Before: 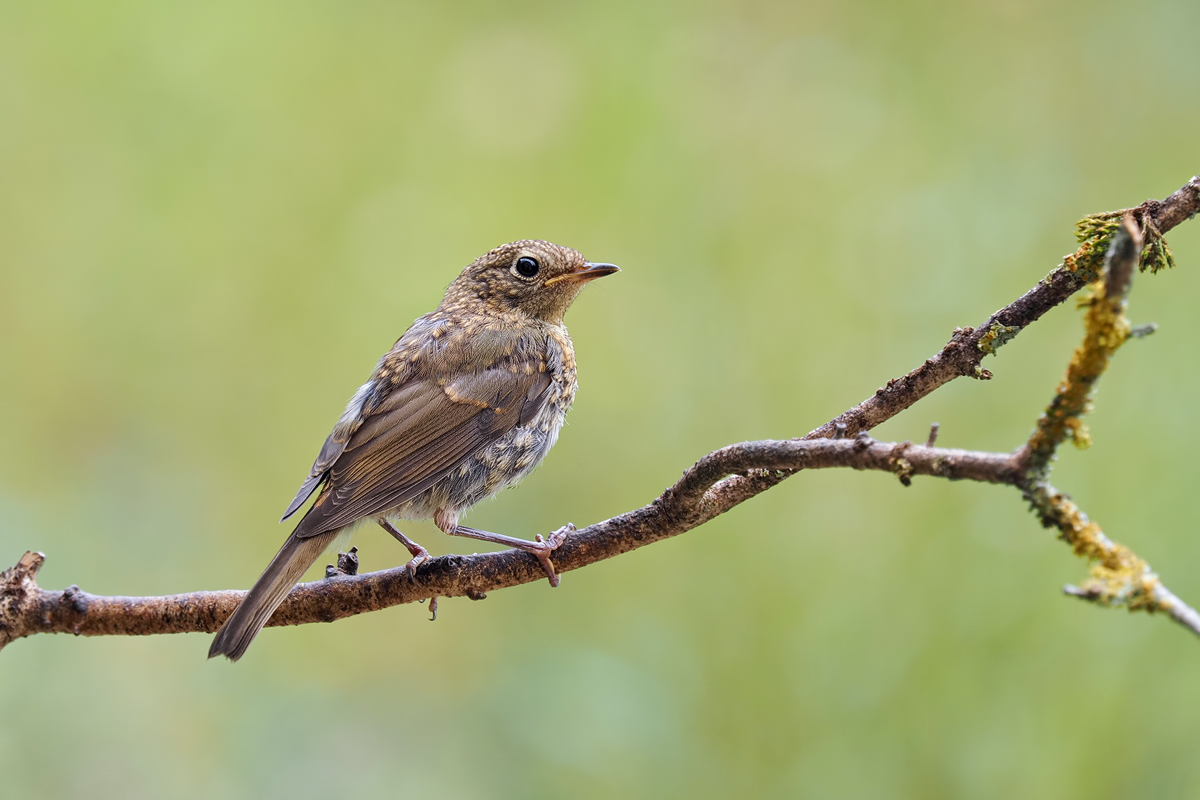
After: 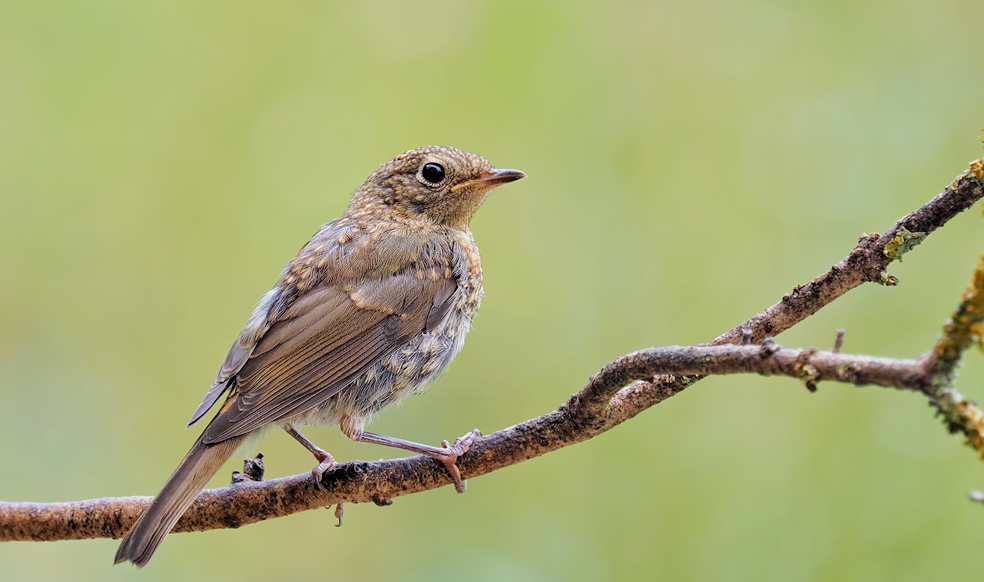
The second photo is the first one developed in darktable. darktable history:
crop: left 7.856%, top 11.836%, right 10.12%, bottom 15.387%
exposure: compensate highlight preservation false
tone curve: curves: ch0 [(0.047, 0) (0.292, 0.352) (0.657, 0.678) (1, 0.958)], color space Lab, linked channels, preserve colors none
